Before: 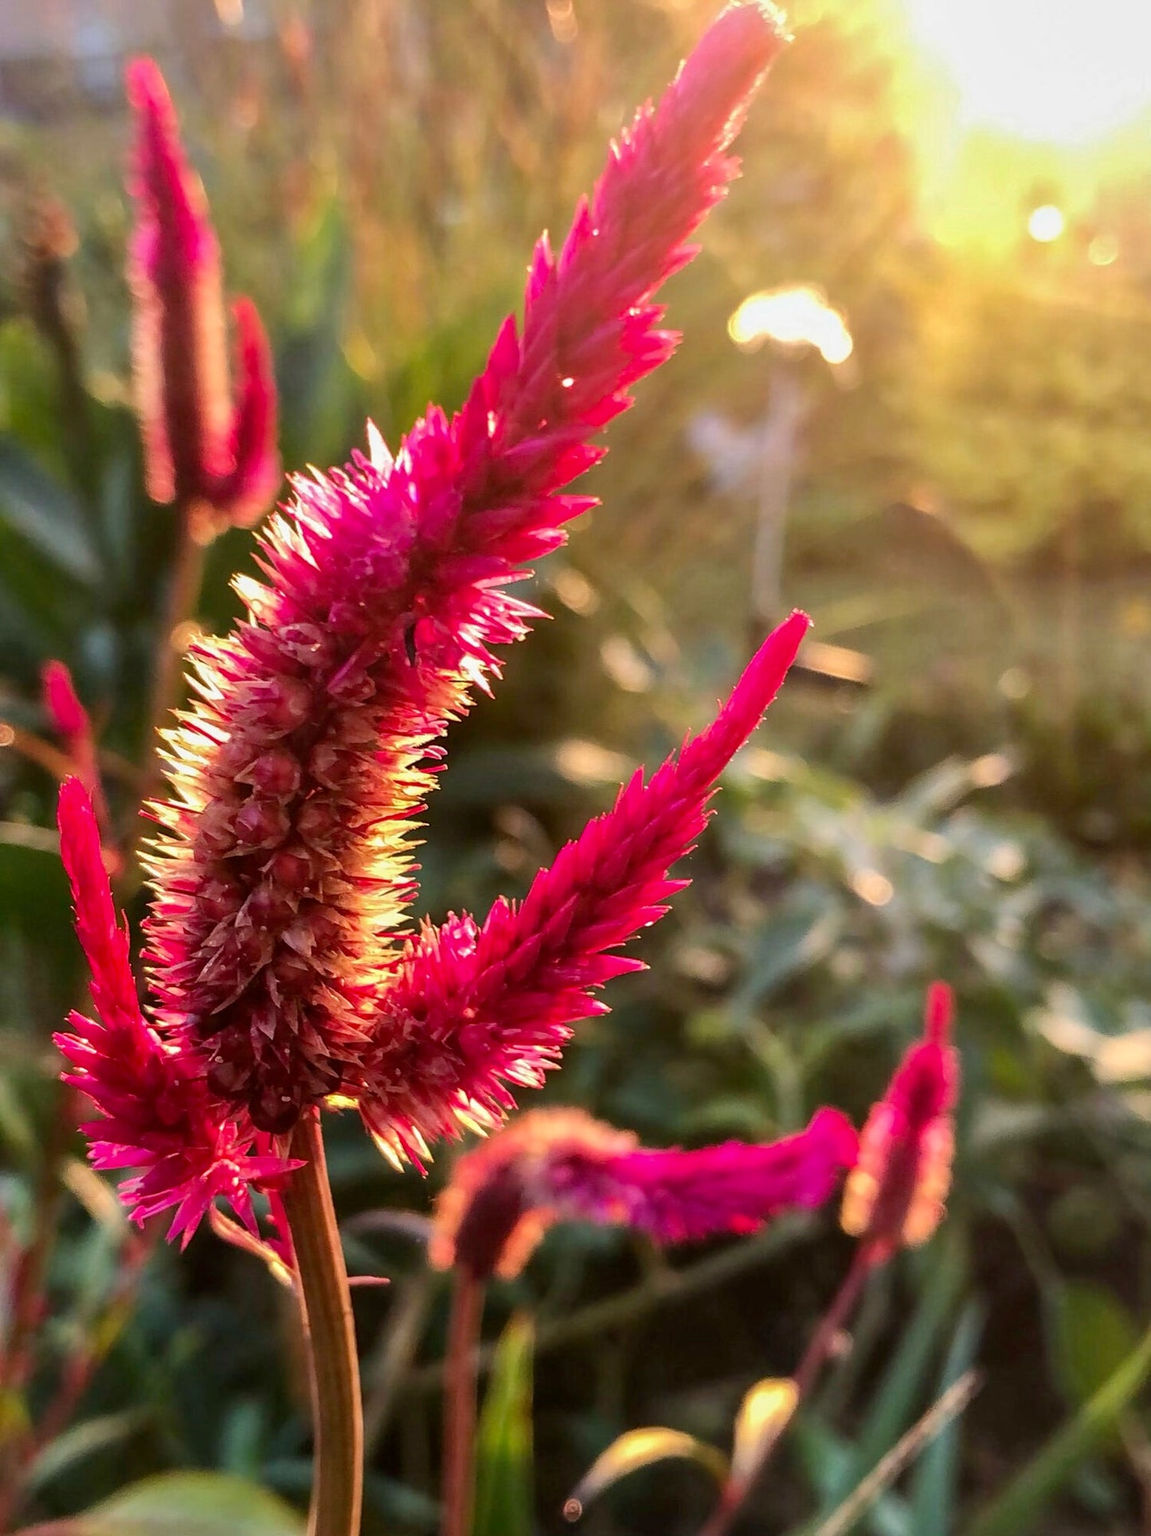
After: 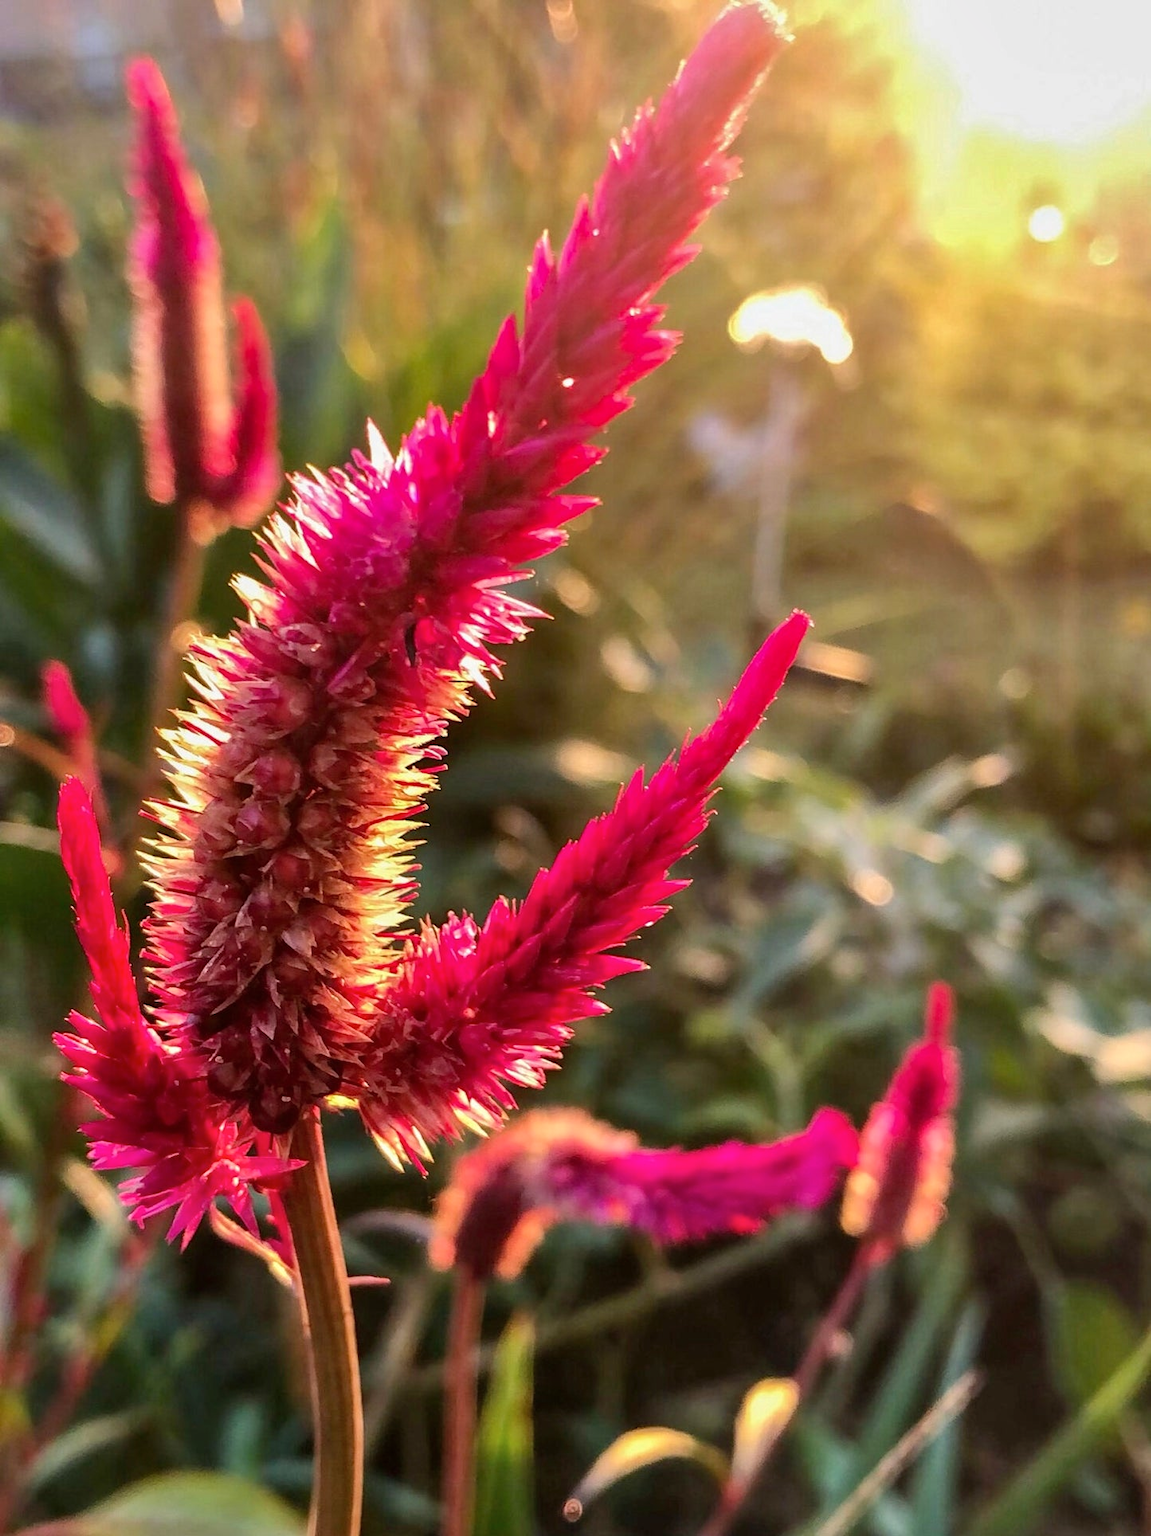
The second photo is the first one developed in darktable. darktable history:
shadows and highlights: shadows 37.16, highlights -27.07, soften with gaussian
